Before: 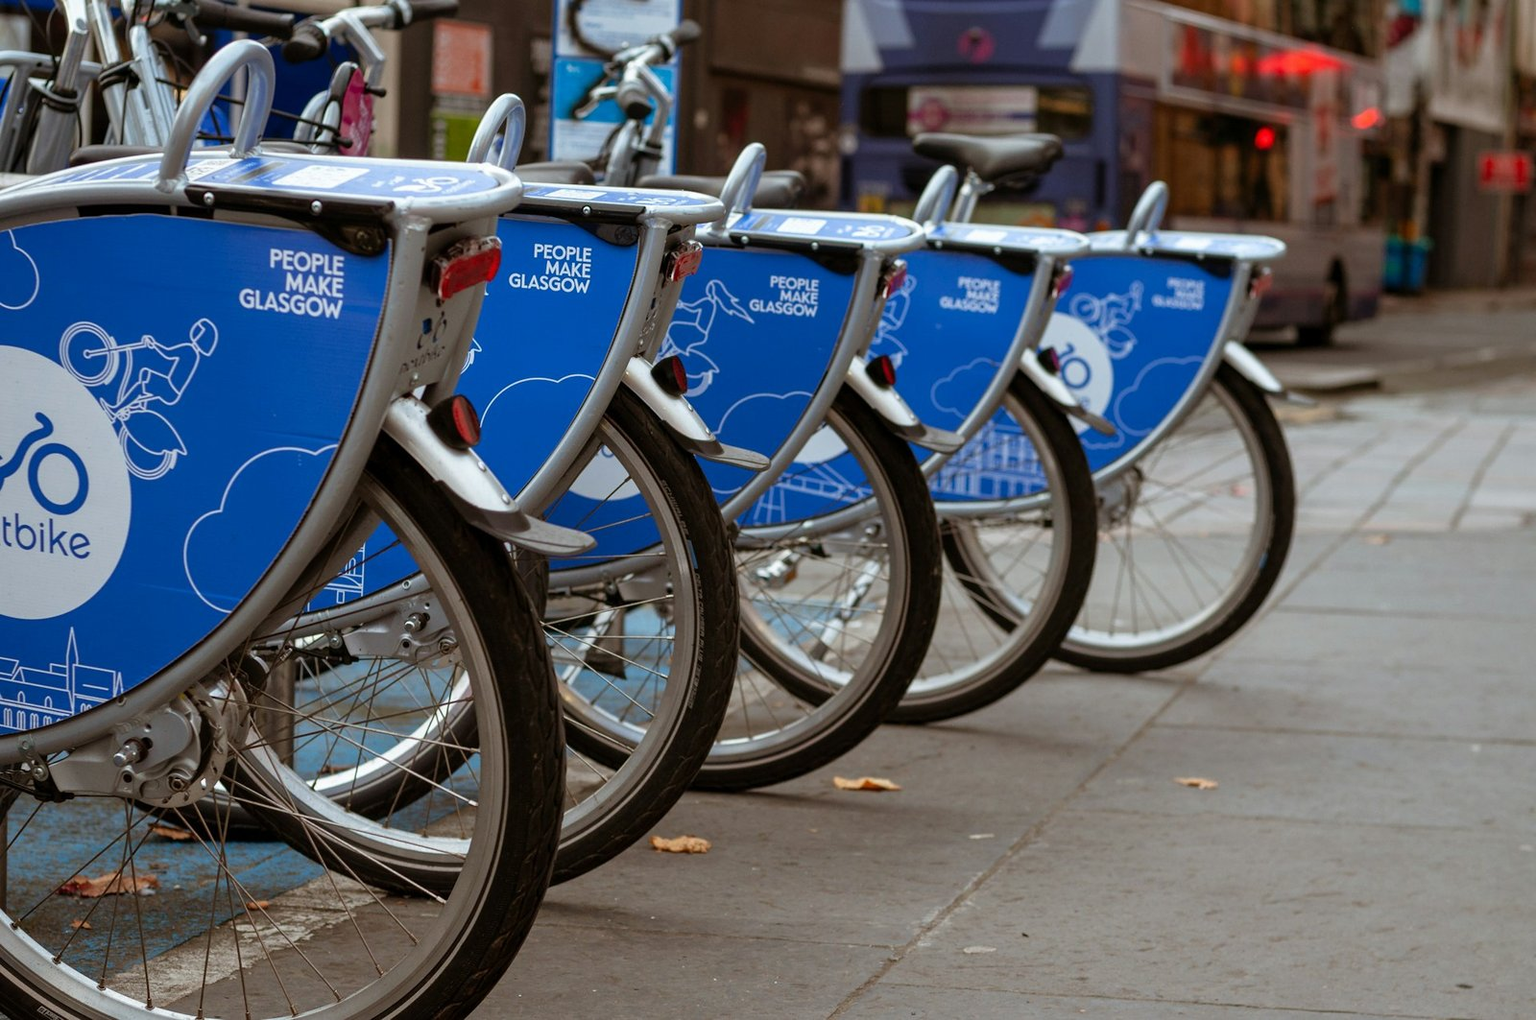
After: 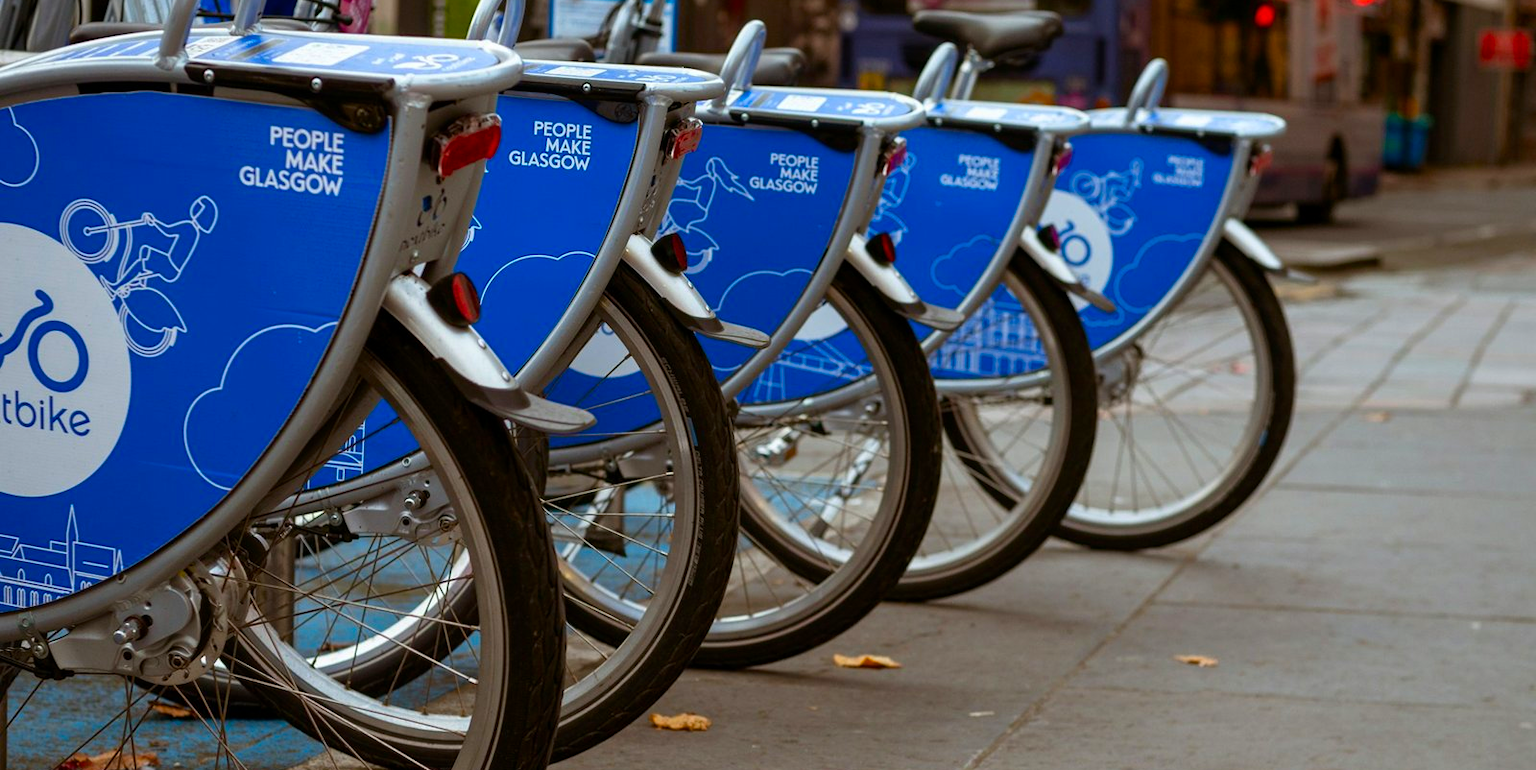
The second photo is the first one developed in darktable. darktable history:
contrast brightness saturation: contrast 0.035, brightness -0.043
color balance rgb: linear chroma grading › global chroma 14.692%, perceptual saturation grading › global saturation 19.556%
crop and rotate: top 12.112%, bottom 12.327%
